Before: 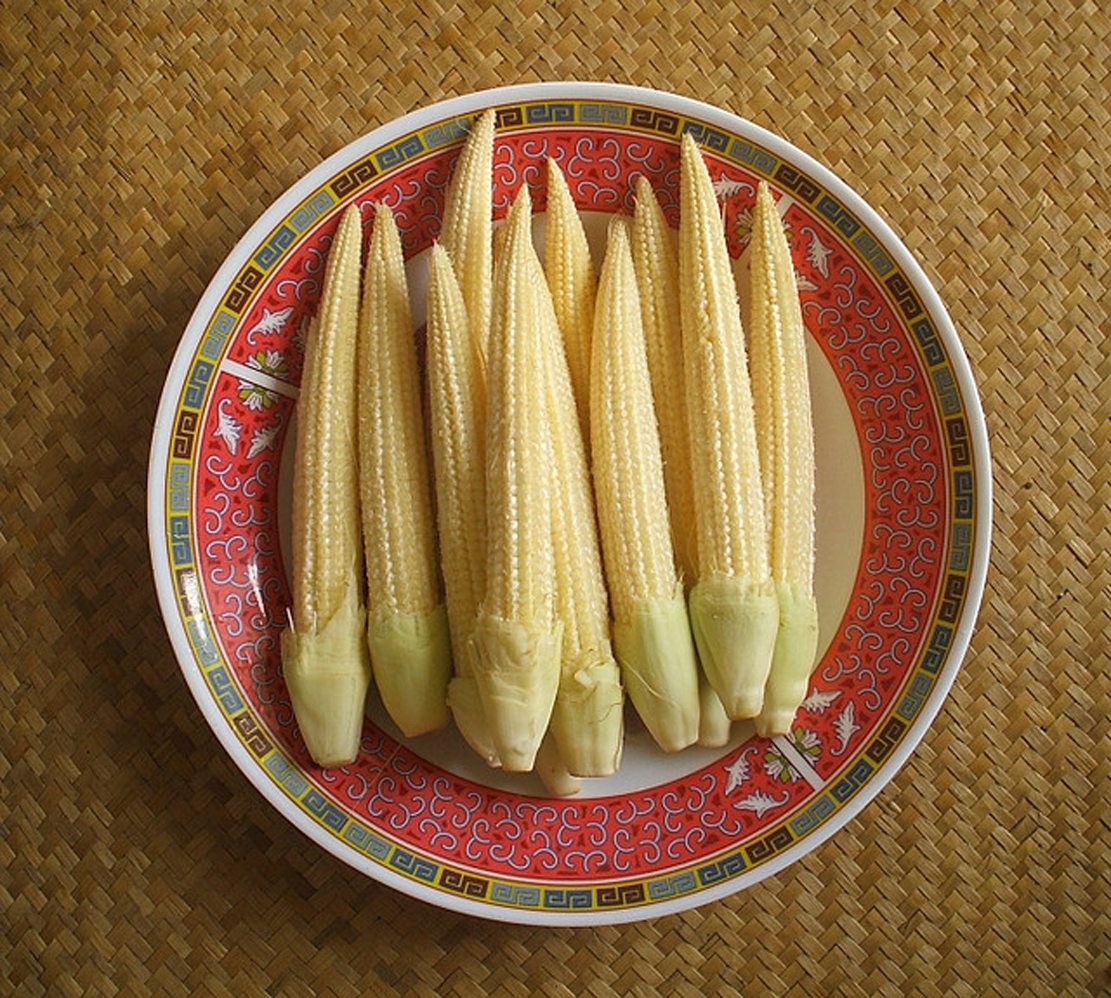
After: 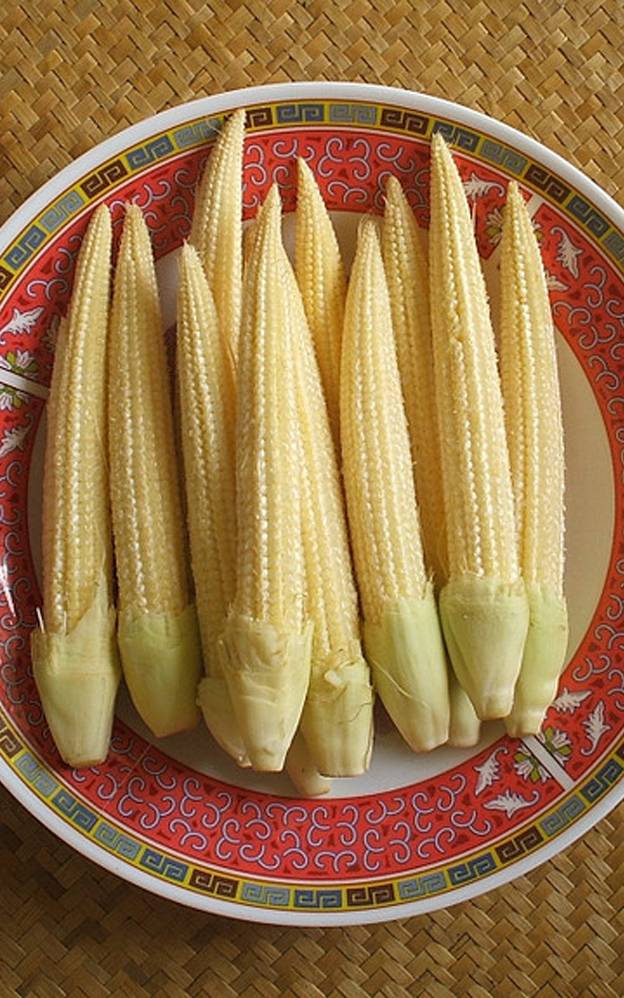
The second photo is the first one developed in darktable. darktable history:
crop and rotate: left 22.516%, right 21.234%
exposure: compensate highlight preservation false
